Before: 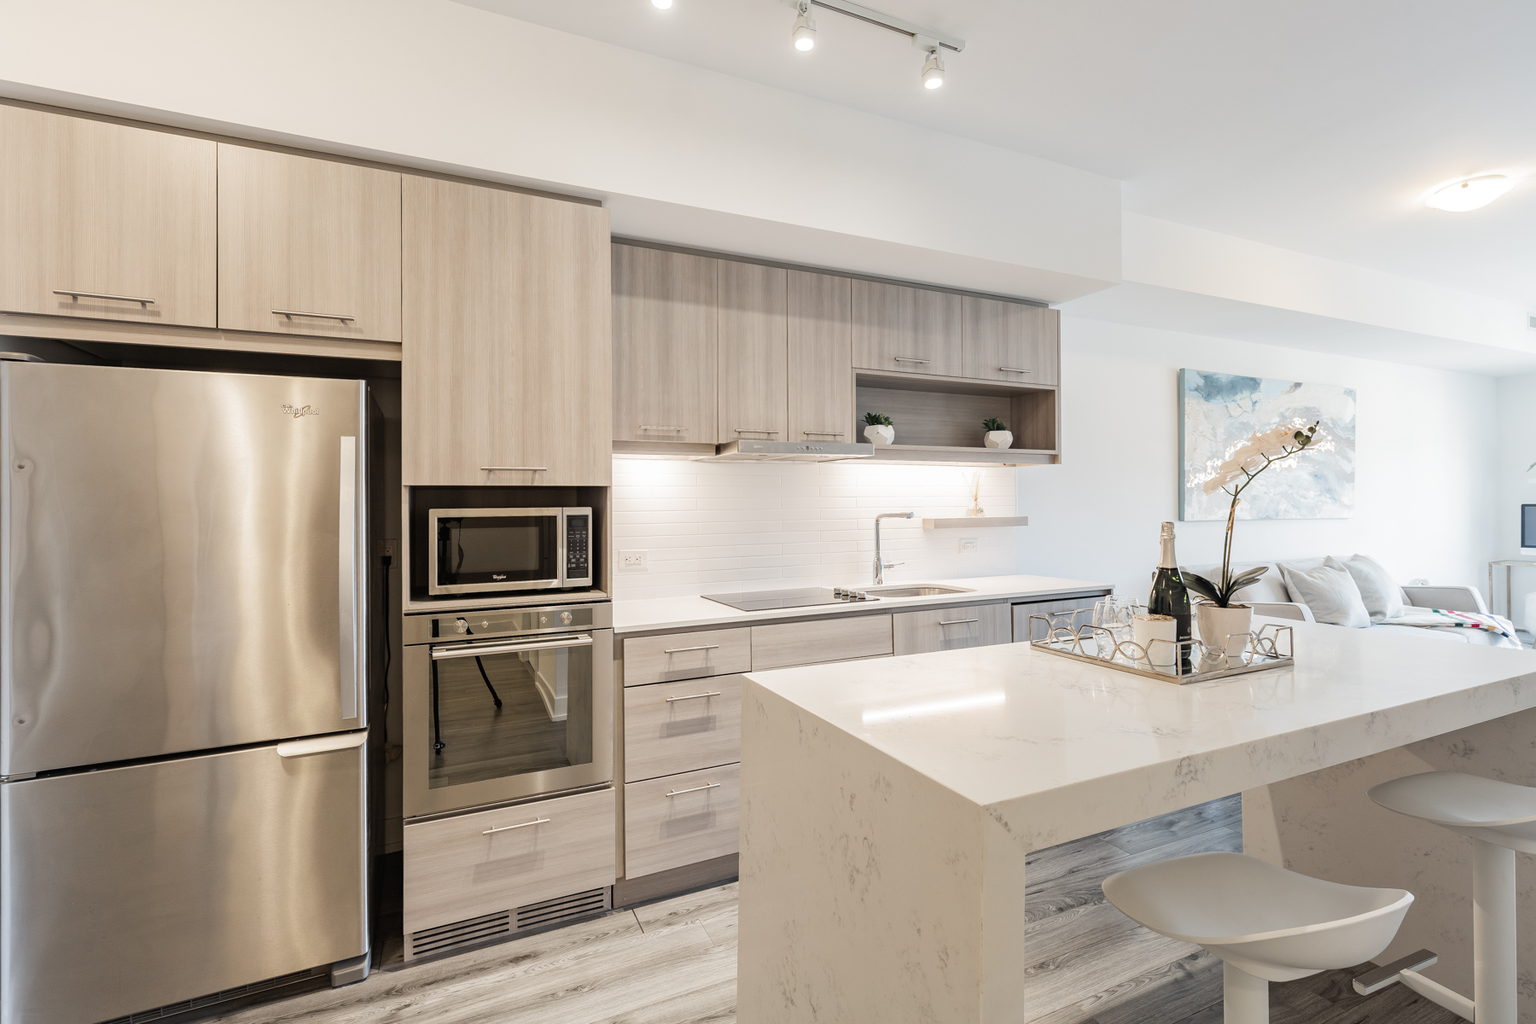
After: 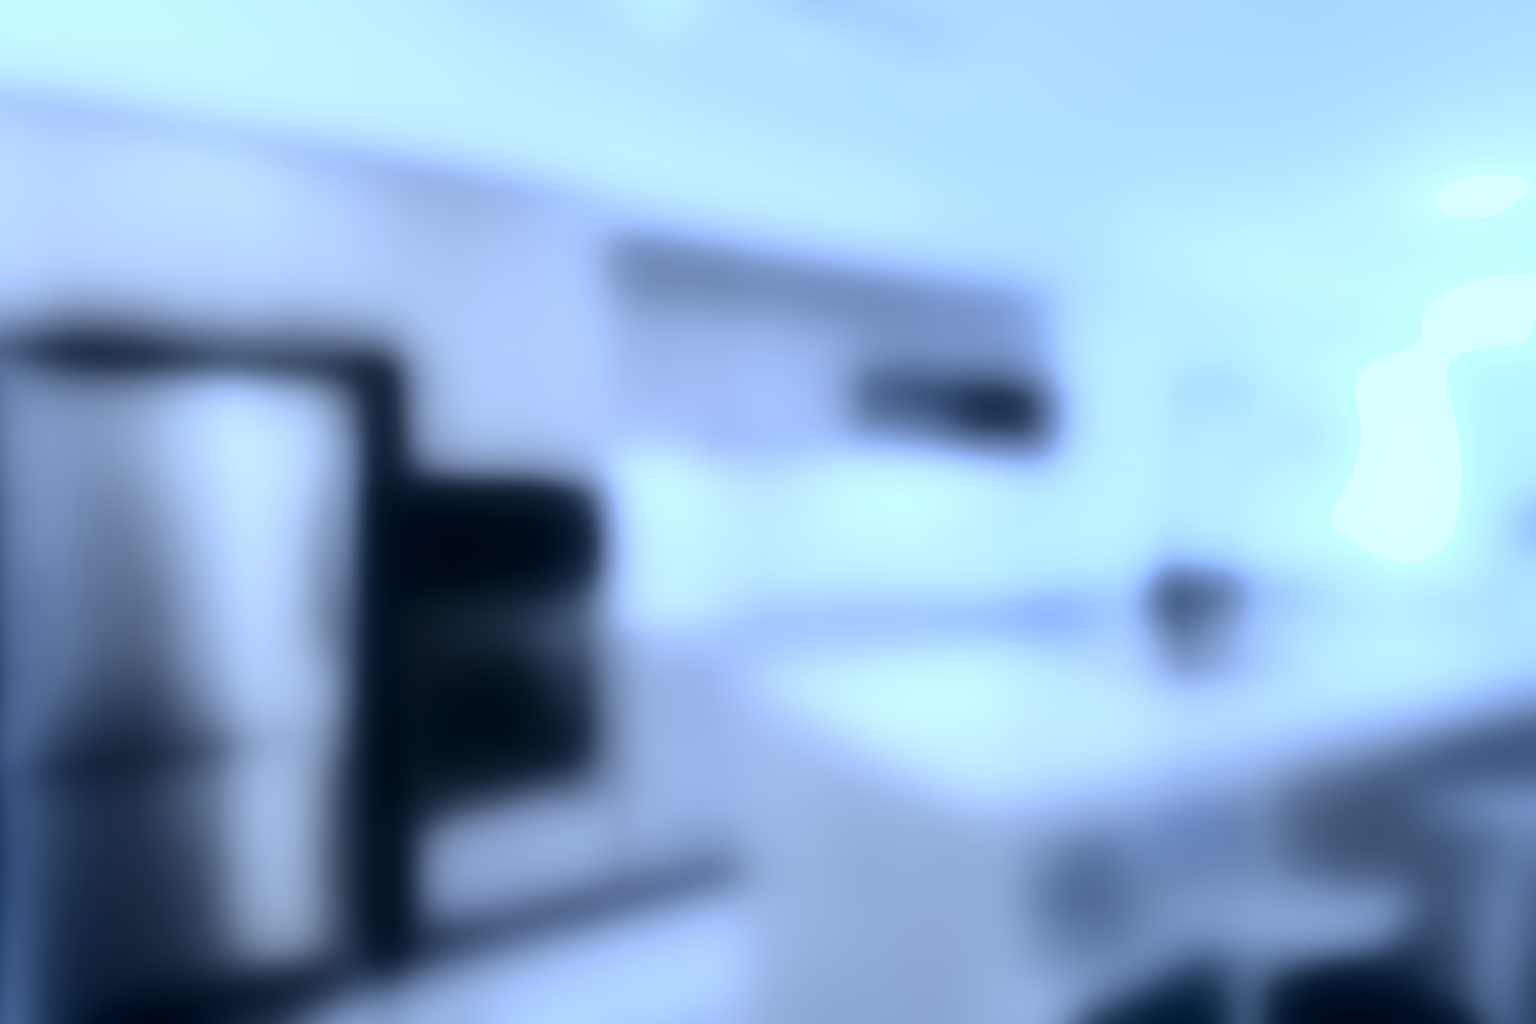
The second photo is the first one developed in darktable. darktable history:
shadows and highlights: shadows -20, white point adjustment -2, highlights -35
lowpass: radius 31.92, contrast 1.72, brightness -0.98, saturation 0.94
color calibration: illuminant as shot in camera, x 0.462, y 0.419, temperature 2651.64 K
contrast brightness saturation: contrast 0.1, saturation -0.36
tone equalizer: -8 EV -0.417 EV, -7 EV -0.389 EV, -6 EV -0.333 EV, -5 EV -0.222 EV, -3 EV 0.222 EV, -2 EV 0.333 EV, -1 EV 0.389 EV, +0 EV 0.417 EV, edges refinement/feathering 500, mask exposure compensation -1.57 EV, preserve details no
